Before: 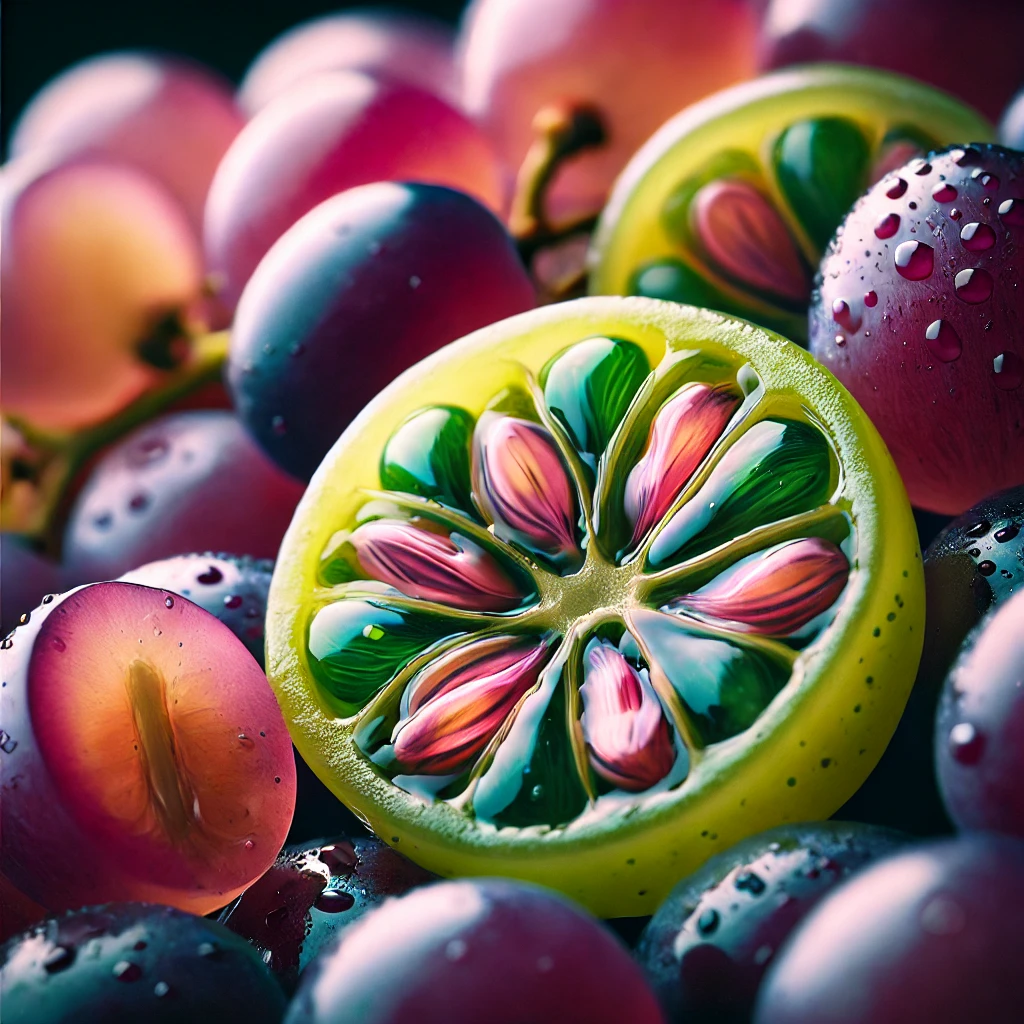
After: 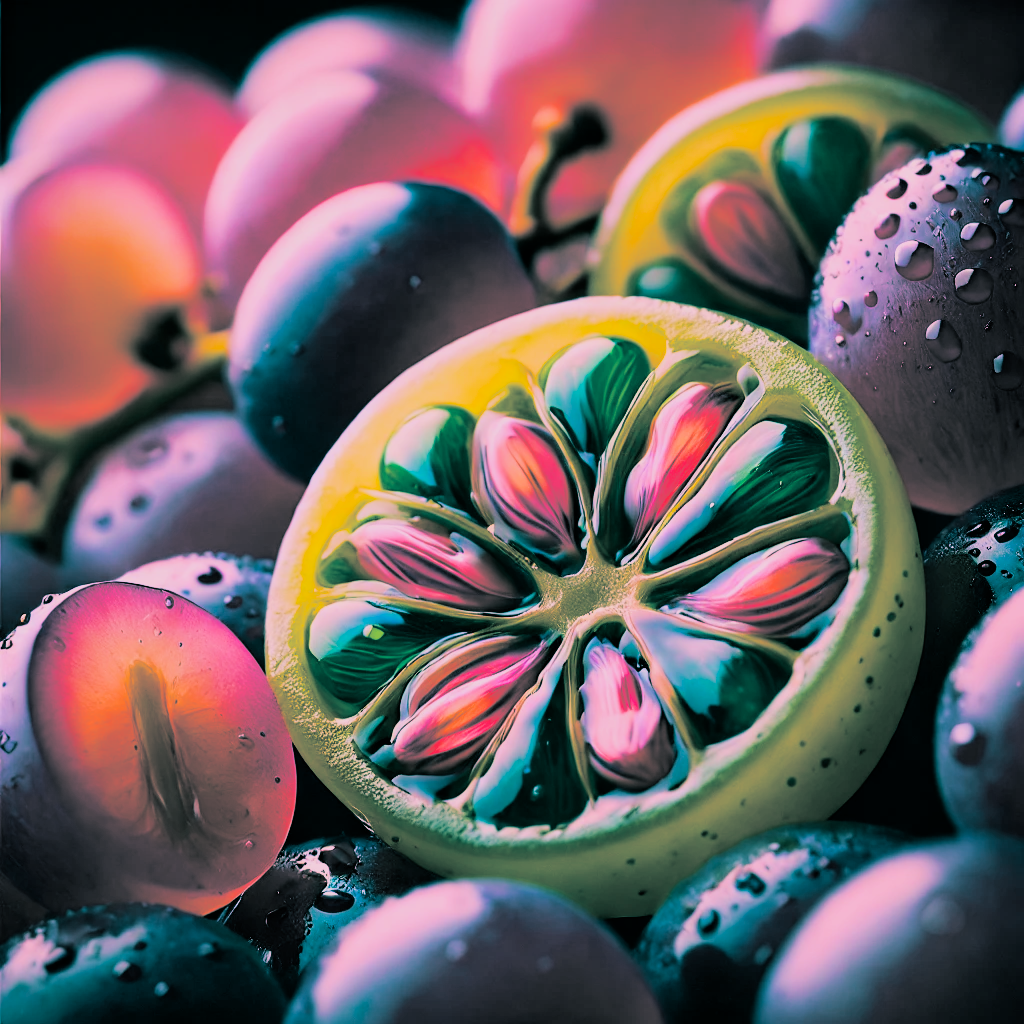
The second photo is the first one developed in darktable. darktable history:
split-toning: shadows › hue 186.43°, highlights › hue 49.29°, compress 30.29%
white balance: red 1.188, blue 1.11
tone equalizer: -7 EV 0.18 EV, -6 EV 0.12 EV, -5 EV 0.08 EV, -4 EV 0.04 EV, -2 EV -0.02 EV, -1 EV -0.04 EV, +0 EV -0.06 EV, luminance estimator HSV value / RGB max
filmic rgb: black relative exposure -7.65 EV, white relative exposure 4.56 EV, hardness 3.61, contrast 1.05
color balance rgb: perceptual saturation grading › global saturation 25%, global vibrance 20%
